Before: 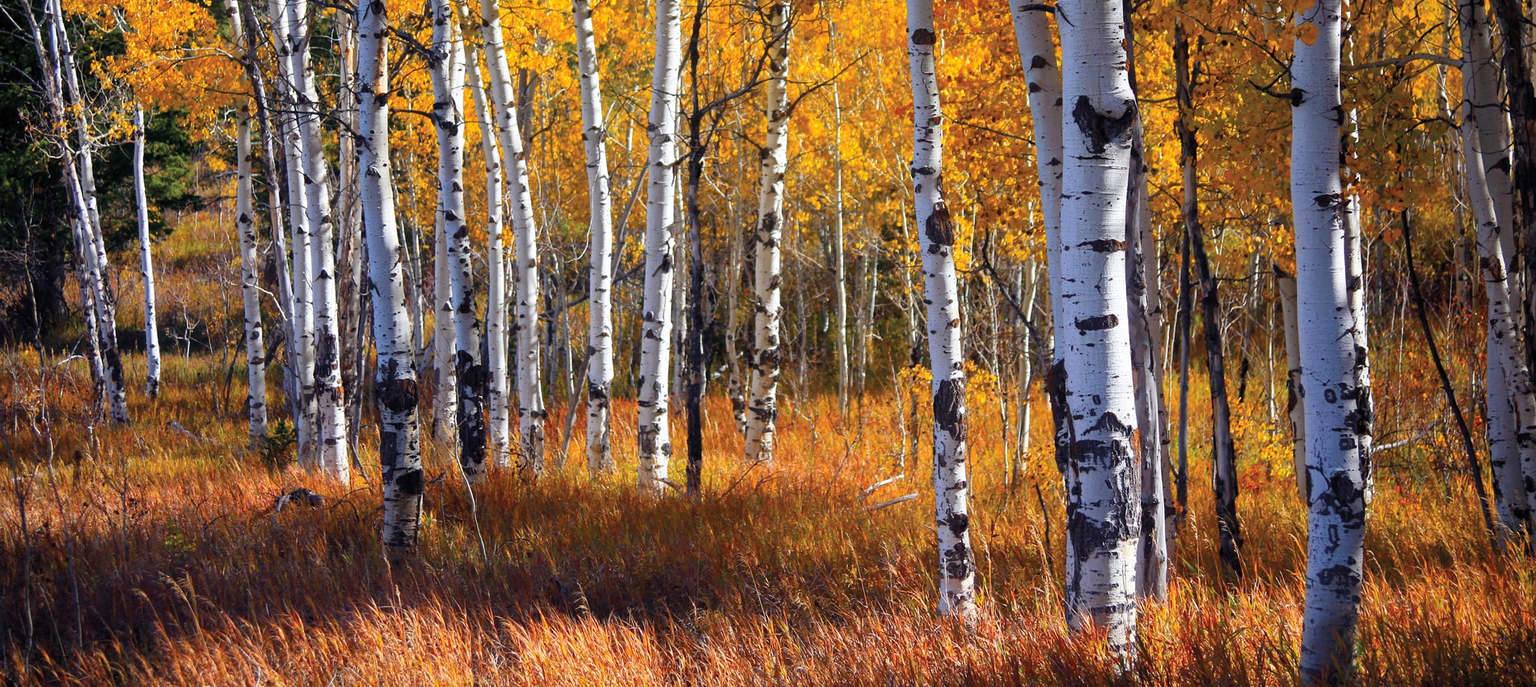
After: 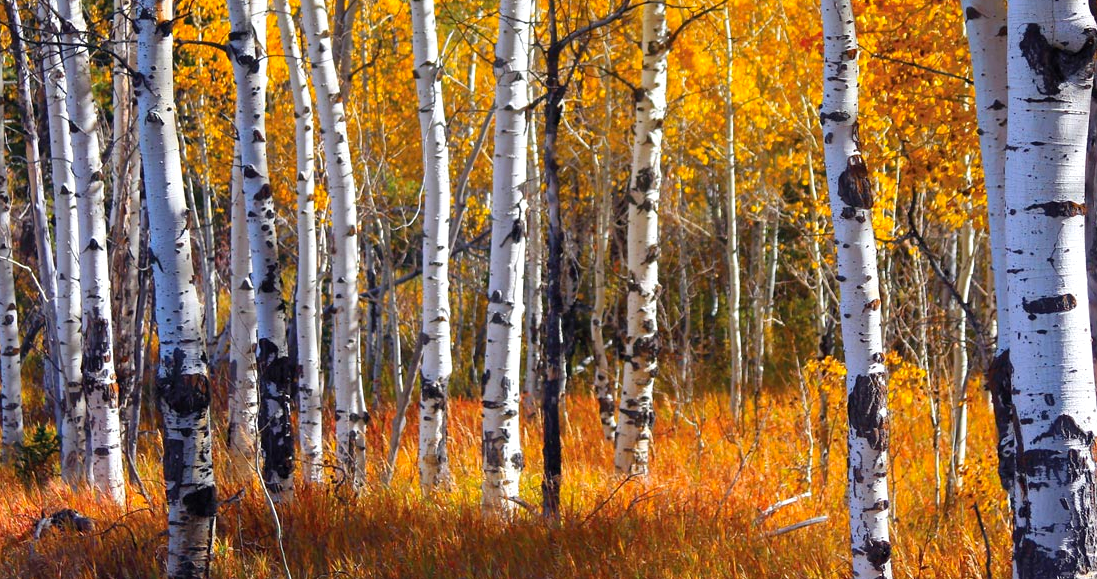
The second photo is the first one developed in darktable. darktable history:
crop: left 16.202%, top 11.208%, right 26.045%, bottom 20.557%
shadows and highlights: radius 171.16, shadows 27, white point adjustment 3.13, highlights -67.95, soften with gaussian
color contrast: green-magenta contrast 1.2, blue-yellow contrast 1.2
exposure: compensate exposure bias true, compensate highlight preservation false
